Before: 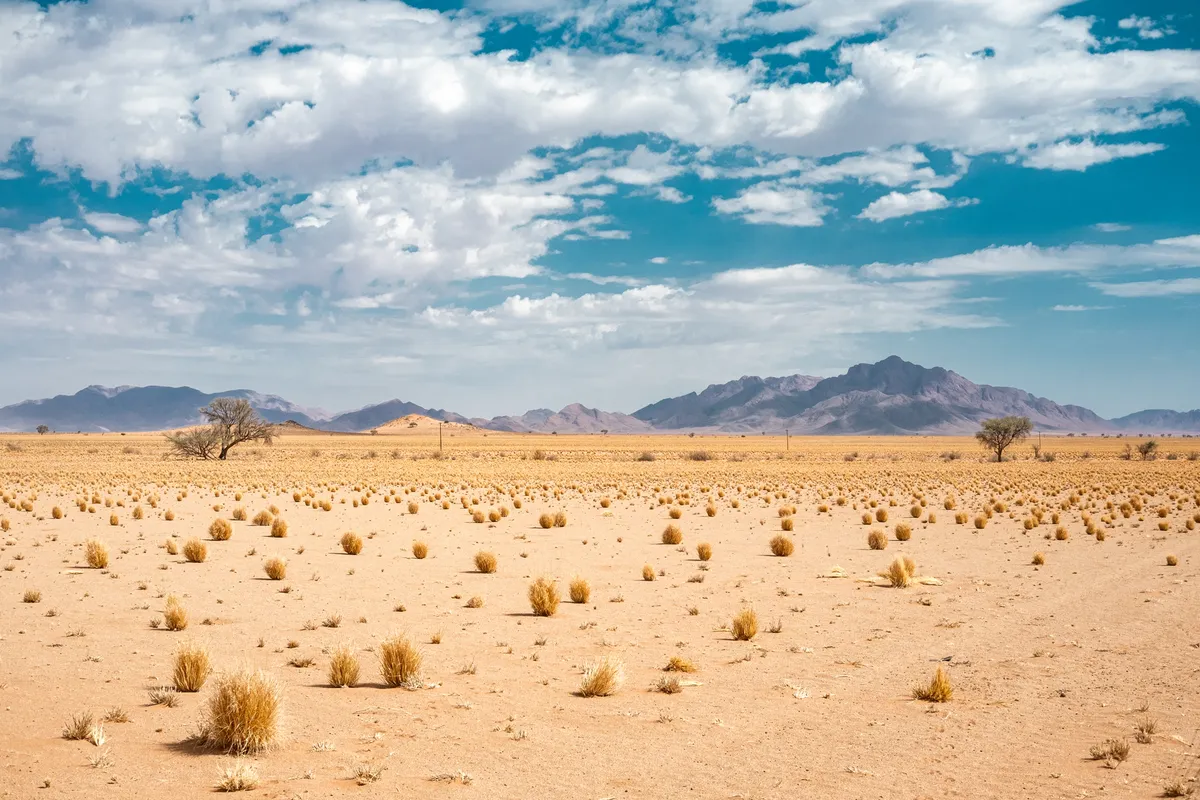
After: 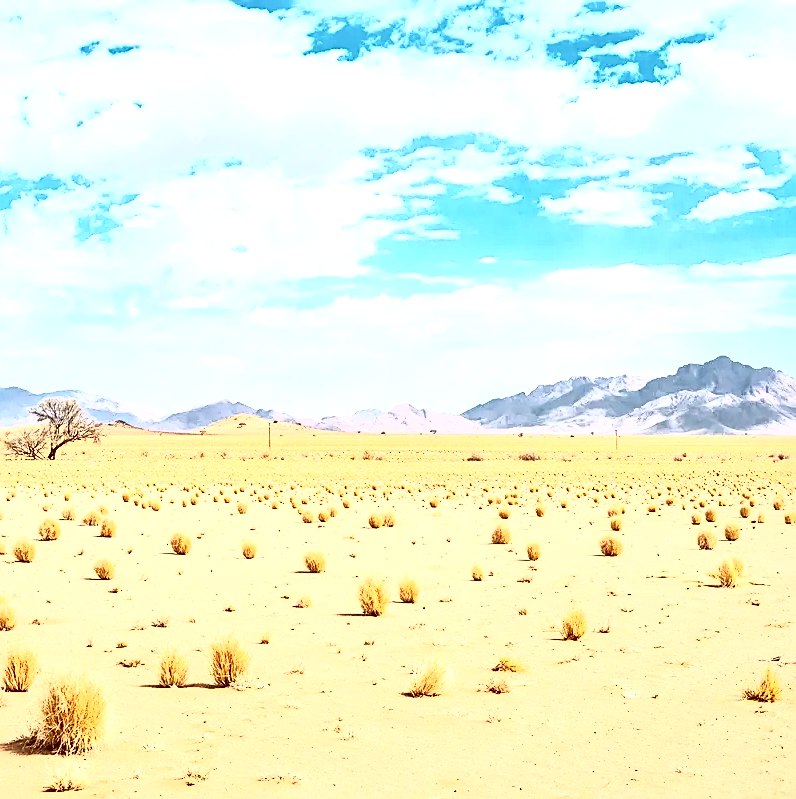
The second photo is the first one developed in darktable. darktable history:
exposure: black level correction 0, exposure 1.001 EV, compensate exposure bias true, compensate highlight preservation false
sharpen: on, module defaults
local contrast: mode bilateral grid, contrast 19, coarseness 50, detail 161%, midtone range 0.2
crop and rotate: left 14.305%, right 19.307%
tone curve: curves: ch0 [(0, 0) (0.003, 0.001) (0.011, 0.005) (0.025, 0.01) (0.044, 0.016) (0.069, 0.019) (0.1, 0.024) (0.136, 0.03) (0.177, 0.045) (0.224, 0.071) (0.277, 0.122) (0.335, 0.202) (0.399, 0.326) (0.468, 0.471) (0.543, 0.638) (0.623, 0.798) (0.709, 0.913) (0.801, 0.97) (0.898, 0.983) (1, 1)], color space Lab, independent channels, preserve colors none
